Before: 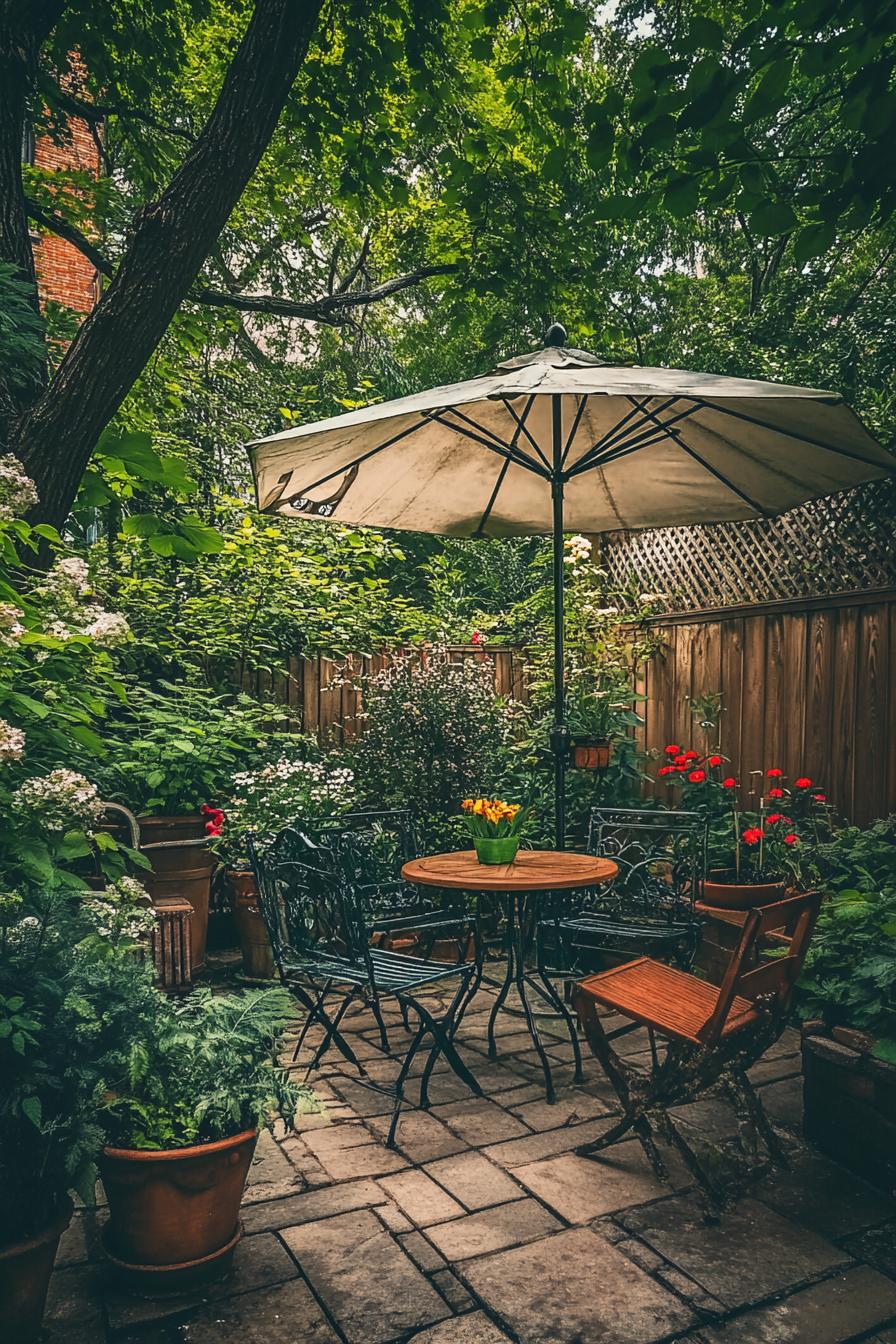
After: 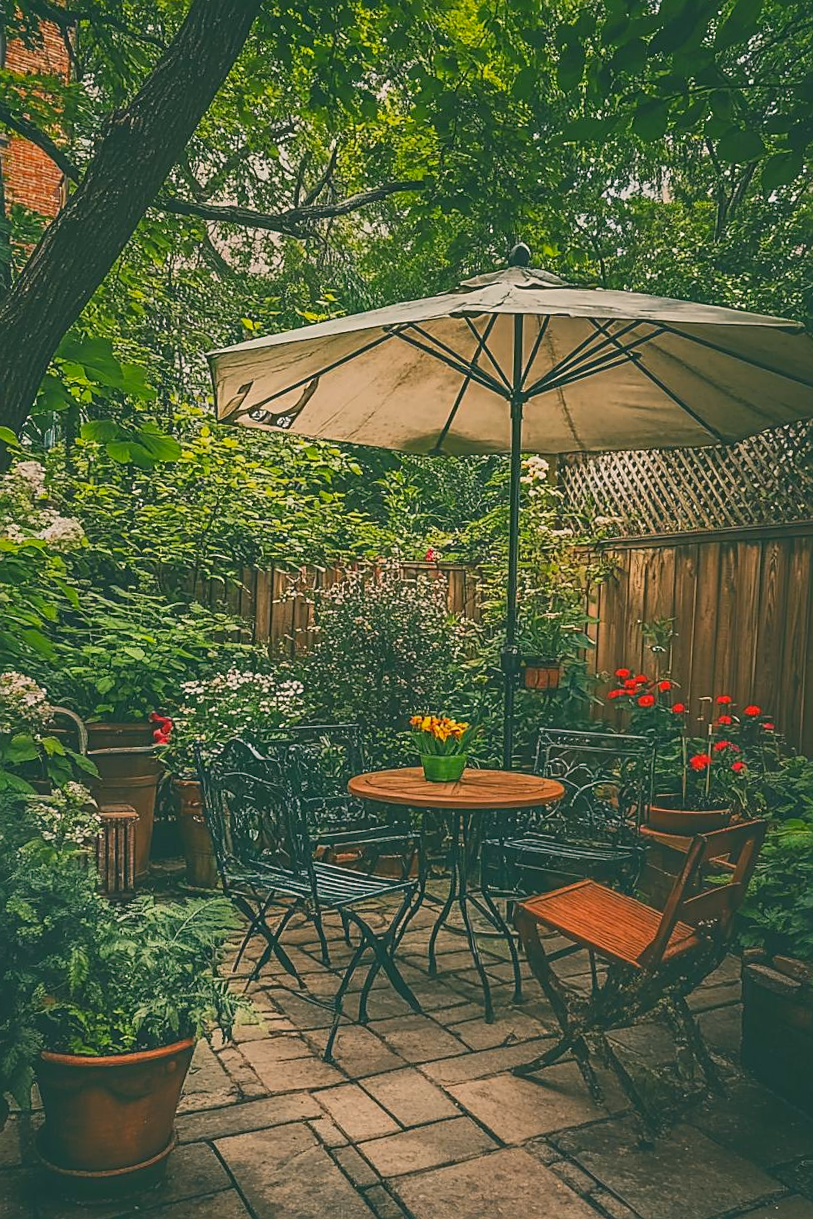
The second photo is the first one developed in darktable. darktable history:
contrast brightness saturation: contrast -0.278
color correction: highlights a* 4.65, highlights b* 4.95, shadows a* -8.24, shadows b* 4.96
crop and rotate: angle -1.93°, left 3.077%, top 4.126%, right 1.656%, bottom 0.596%
sharpen: on, module defaults
